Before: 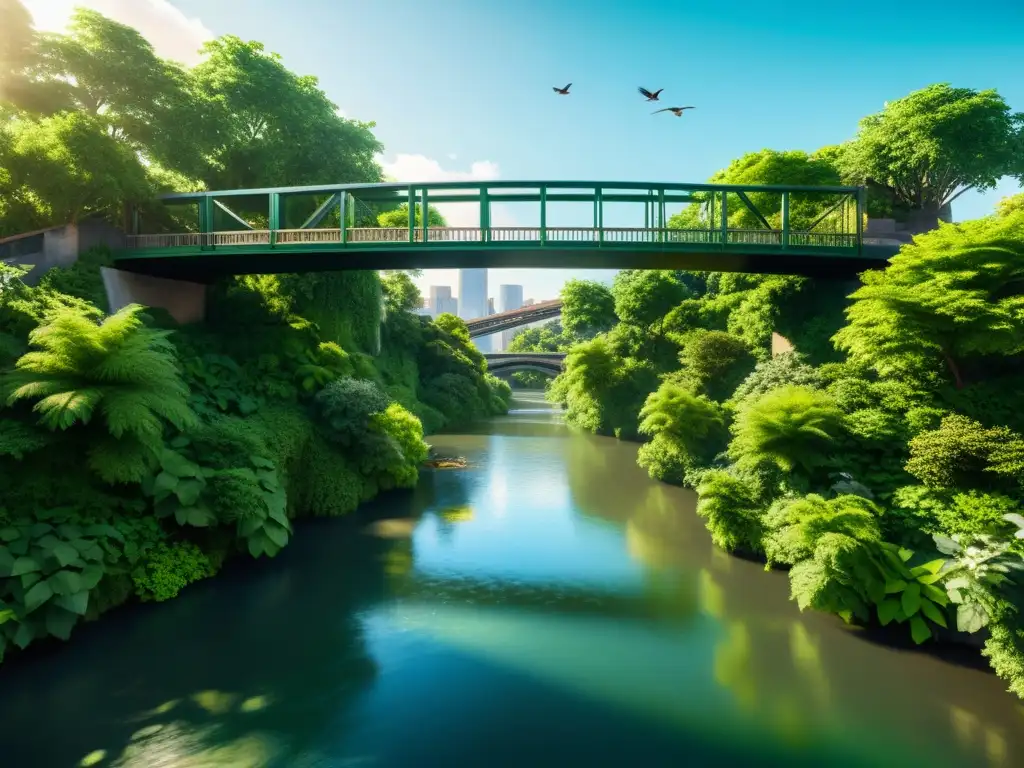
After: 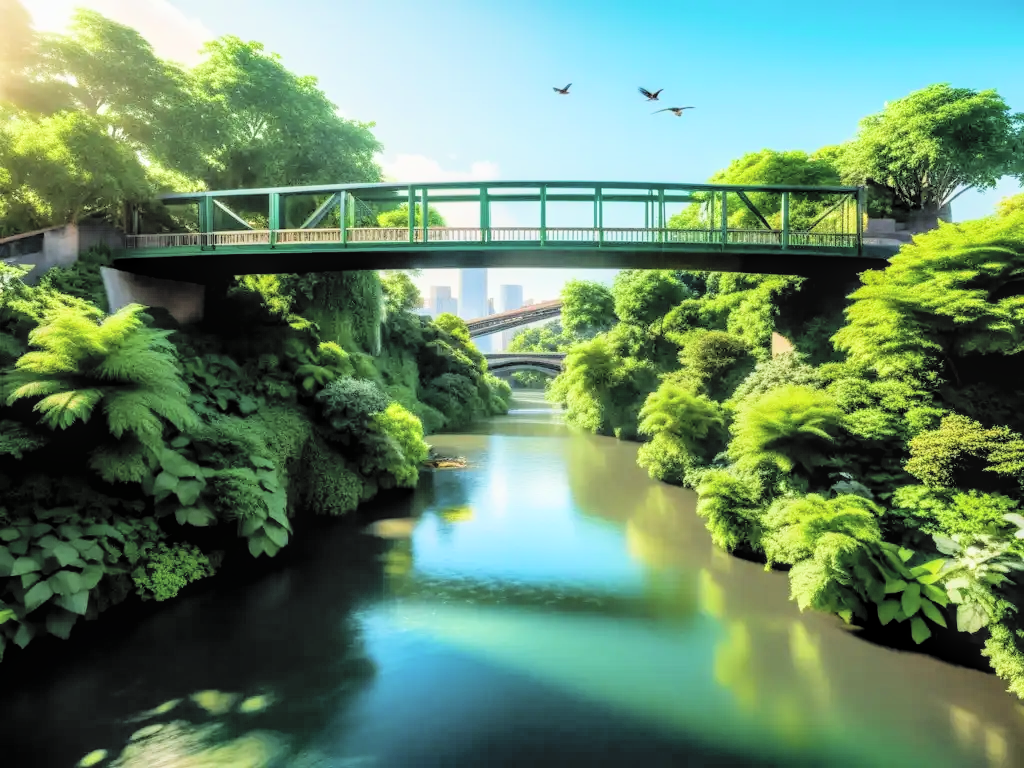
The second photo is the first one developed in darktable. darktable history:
contrast brightness saturation: brightness 0.288
tone equalizer: -8 EV -0.42 EV, -7 EV -0.387 EV, -6 EV -0.331 EV, -5 EV -0.247 EV, -3 EV 0.198 EV, -2 EV 0.325 EV, -1 EV 0.366 EV, +0 EV 0.442 EV
local contrast: on, module defaults
filmic rgb: black relative exposure -11.87 EV, white relative exposure 5.44 EV, hardness 4.49, latitude 49.15%, contrast 1.144, iterations of high-quality reconstruction 10
